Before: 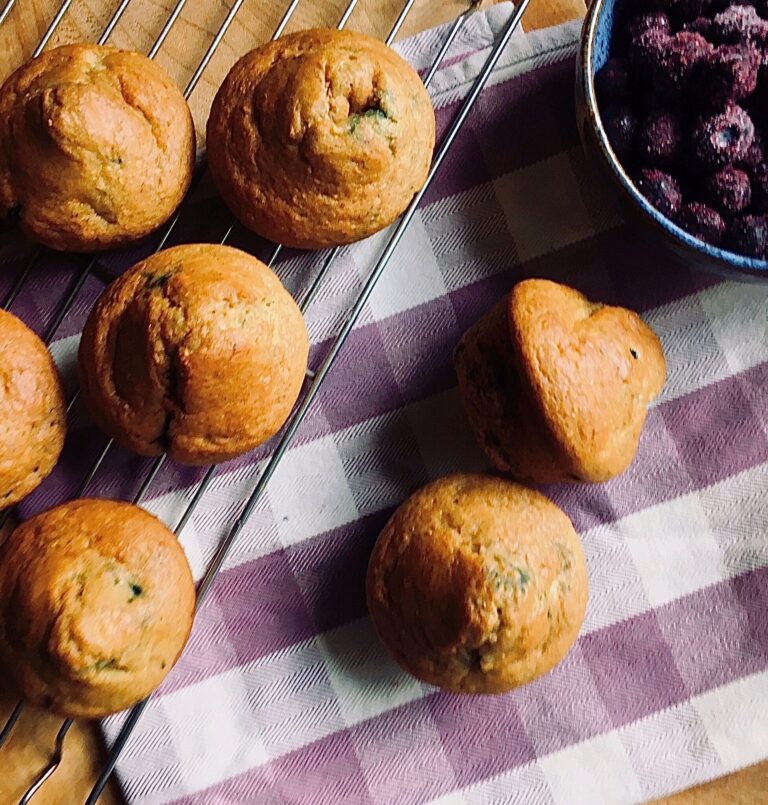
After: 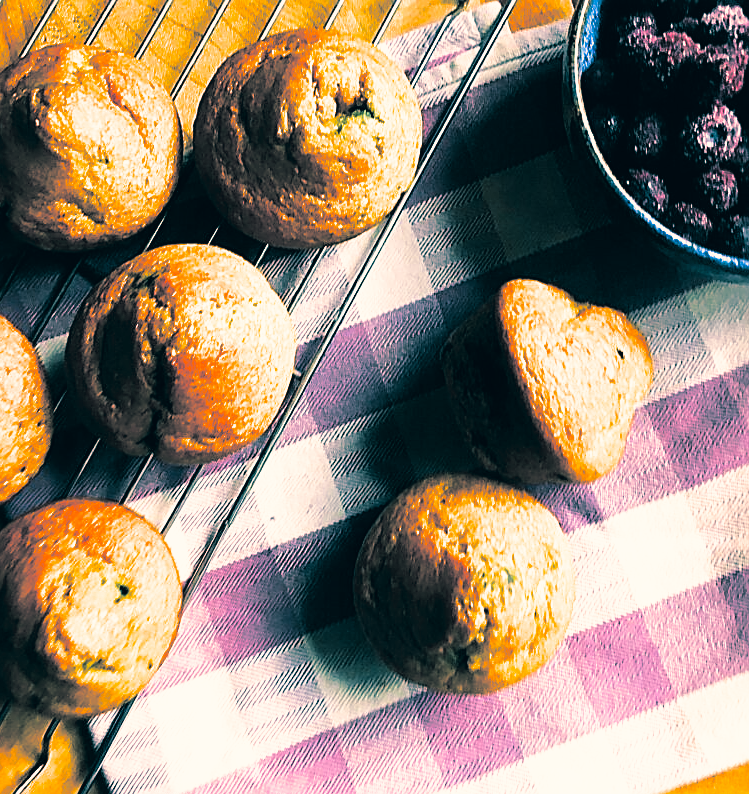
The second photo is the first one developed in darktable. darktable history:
split-toning: shadows › hue 186.43°, highlights › hue 49.29°, compress 30.29%
exposure: exposure 0.669 EV, compensate highlight preservation false
sharpen: on, module defaults
color correction: highlights a* 10.32, highlights b* 14.66, shadows a* -9.59, shadows b* -15.02
filmic rgb: black relative exposure -12 EV, white relative exposure 2.8 EV, threshold 3 EV, target black luminance 0%, hardness 8.06, latitude 70.41%, contrast 1.14, highlights saturation mix 10%, shadows ↔ highlights balance -0.388%, color science v4 (2020), iterations of high-quality reconstruction 10, contrast in shadows soft, contrast in highlights soft, enable highlight reconstruction true
crop and rotate: left 1.774%, right 0.633%, bottom 1.28%
shadows and highlights: shadows -23.08, highlights 46.15, soften with gaussian
color balance rgb: perceptual saturation grading › global saturation 20%, global vibrance 20%
